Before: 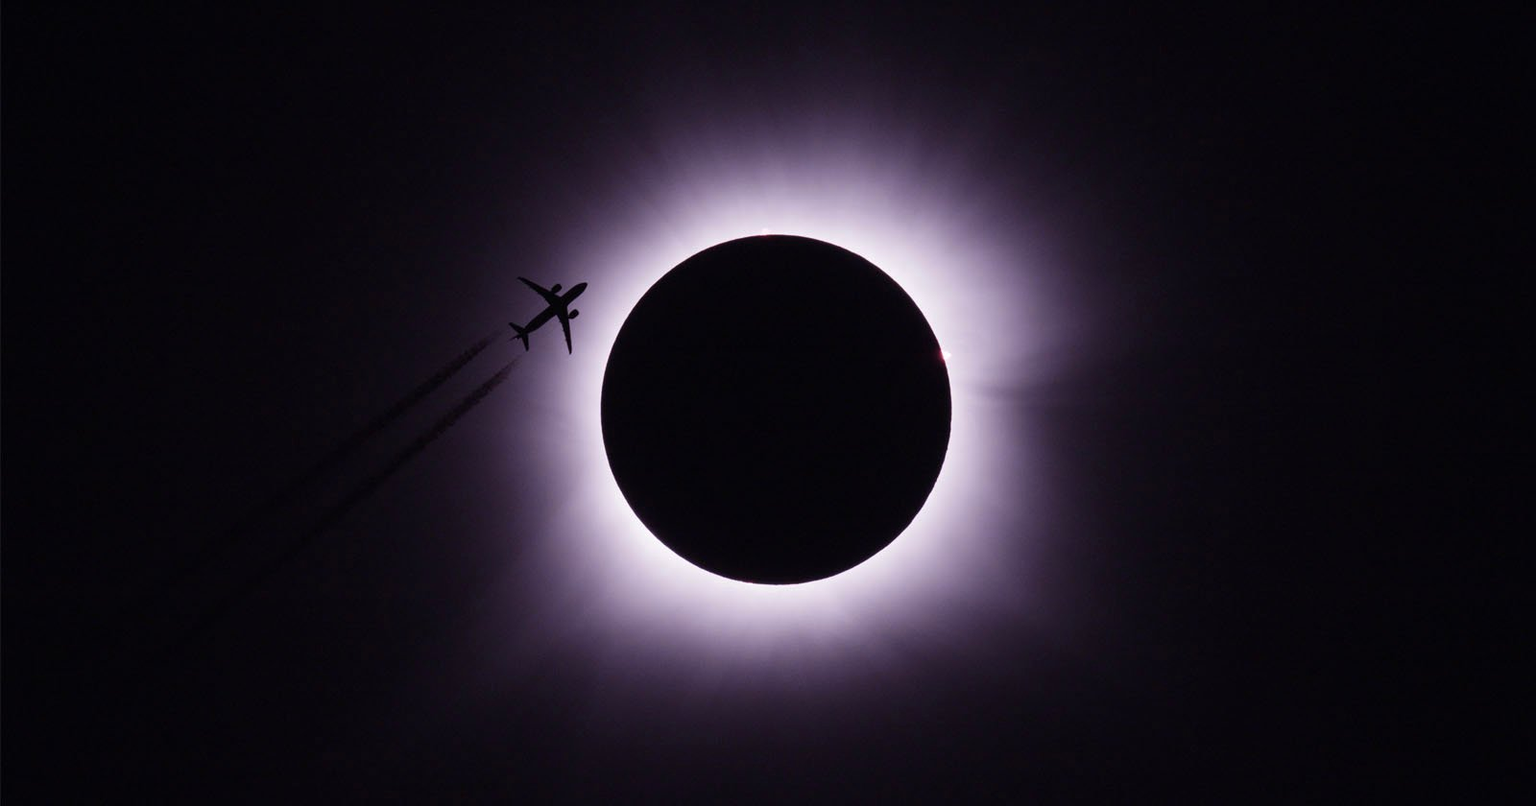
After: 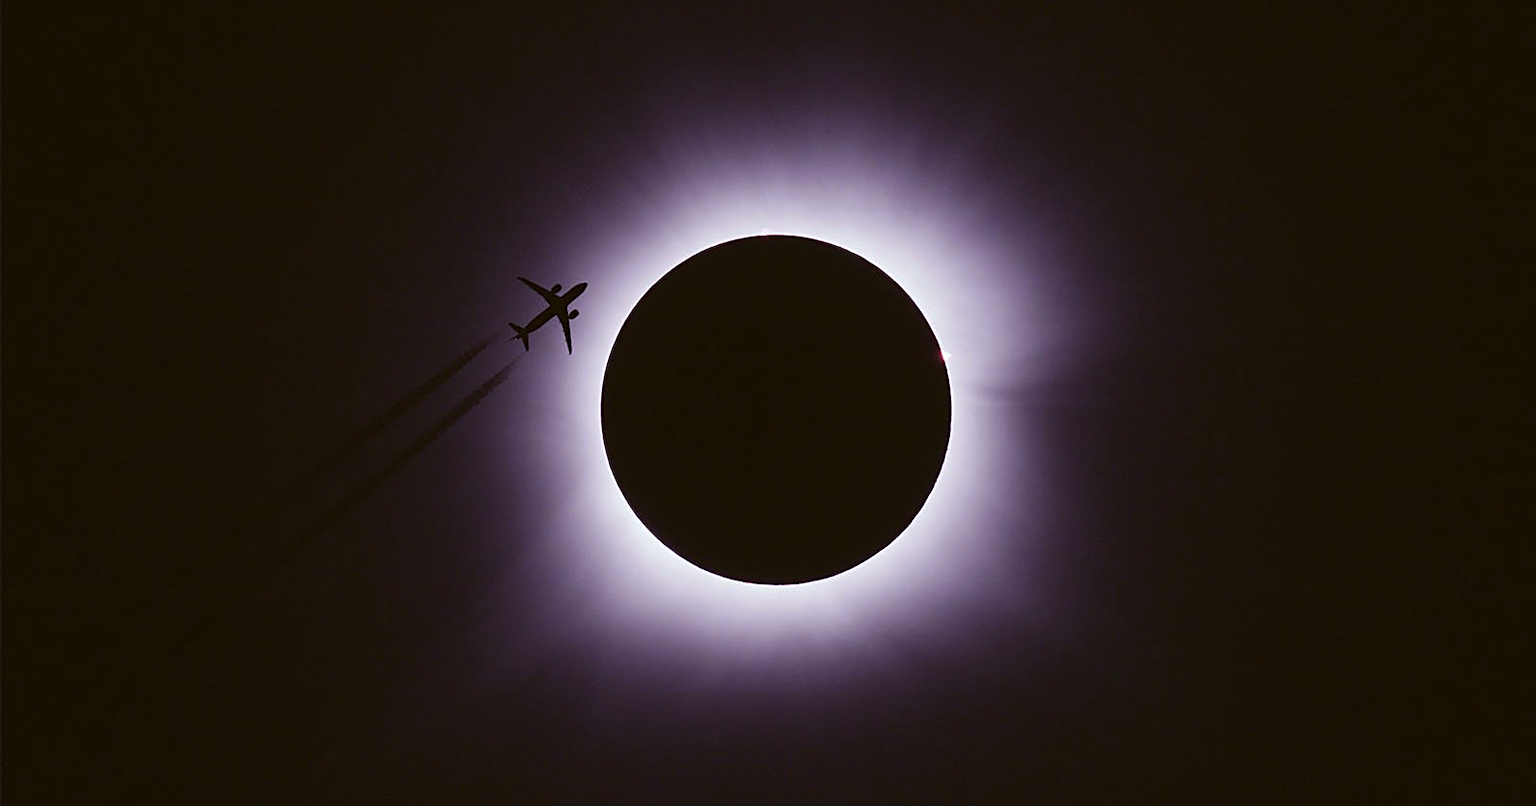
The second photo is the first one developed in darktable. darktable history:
color balance: lift [1.004, 1.002, 1.002, 0.998], gamma [1, 1.007, 1.002, 0.993], gain [1, 0.977, 1.013, 1.023], contrast -3.64%
color contrast: green-magenta contrast 1.1, blue-yellow contrast 1.1, unbound 0
sharpen: on, module defaults
